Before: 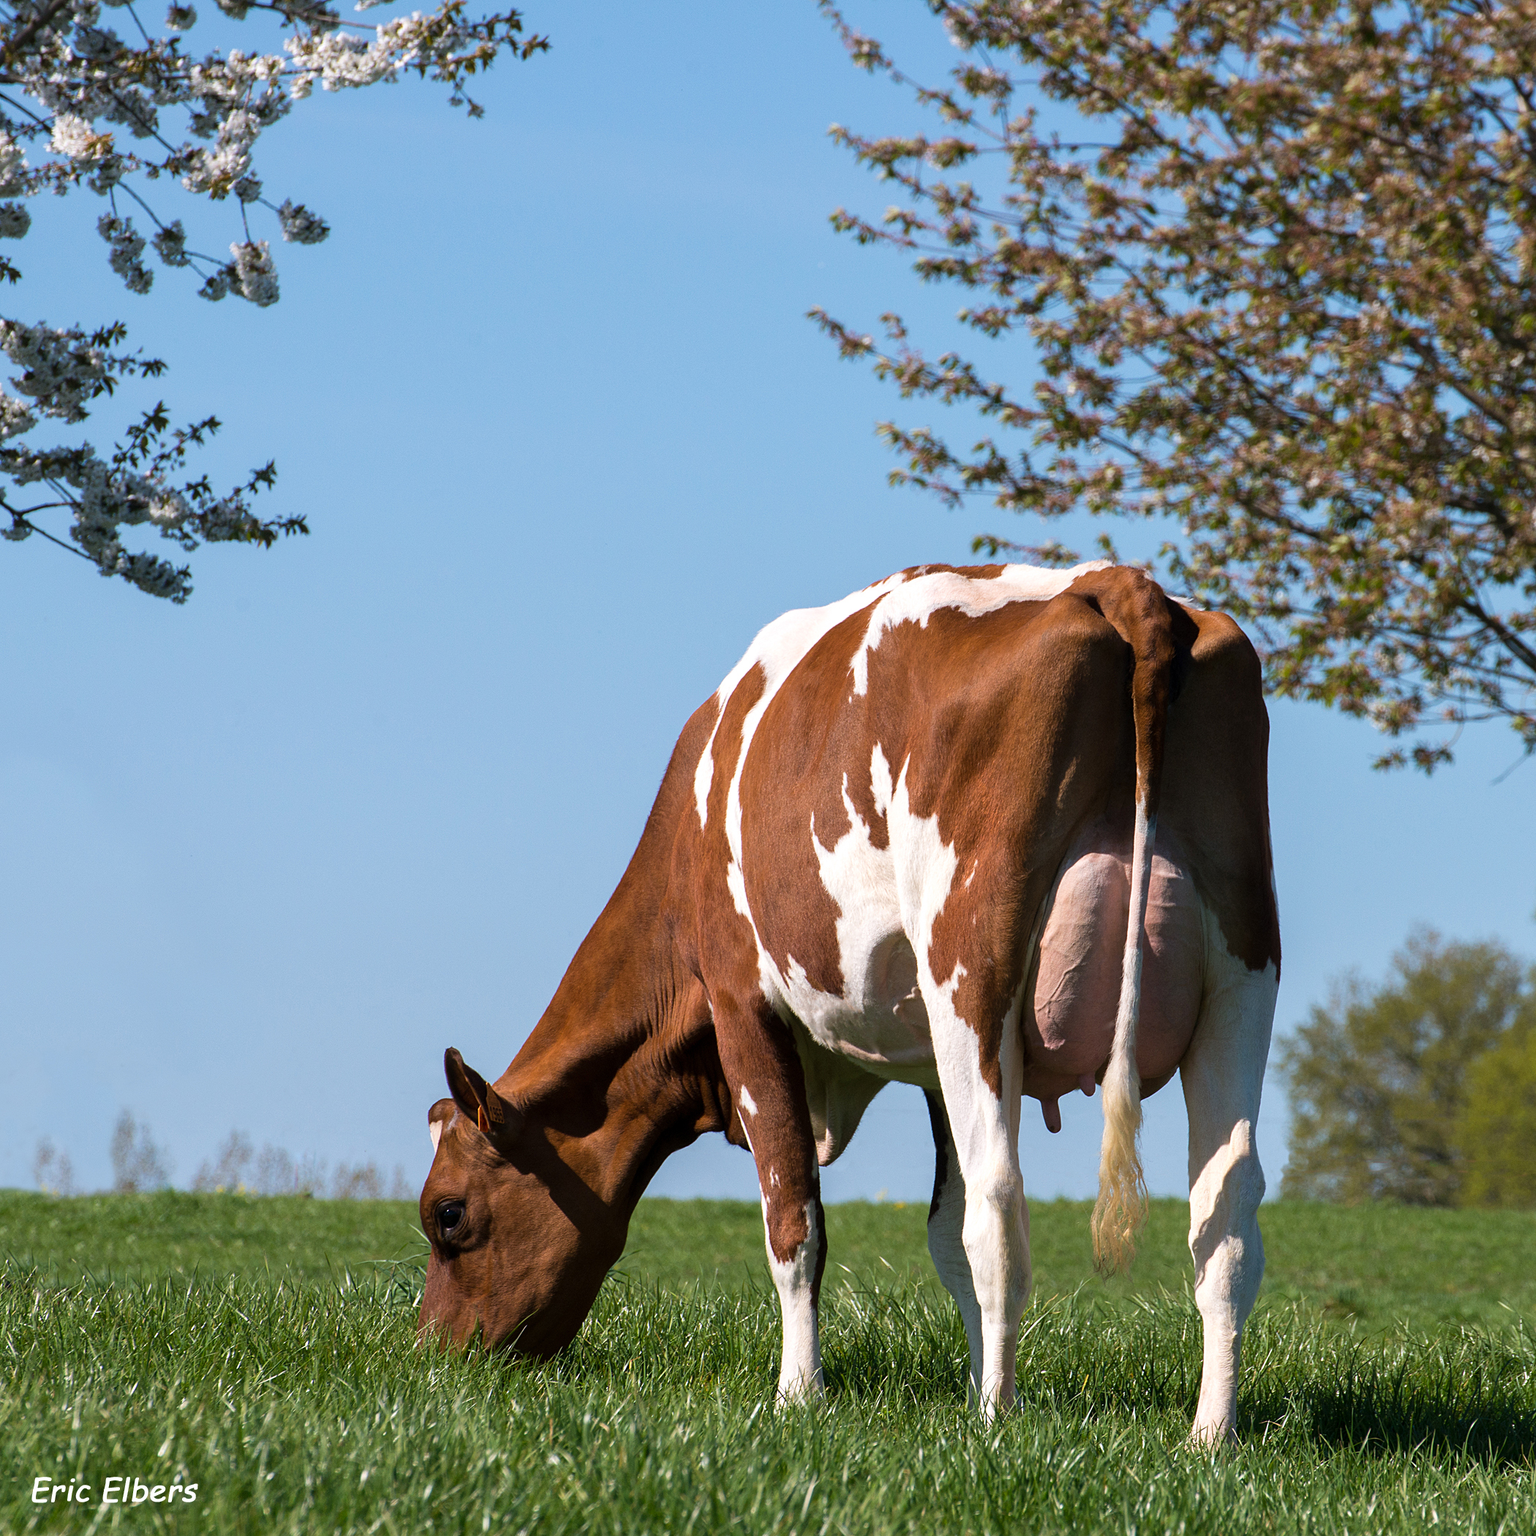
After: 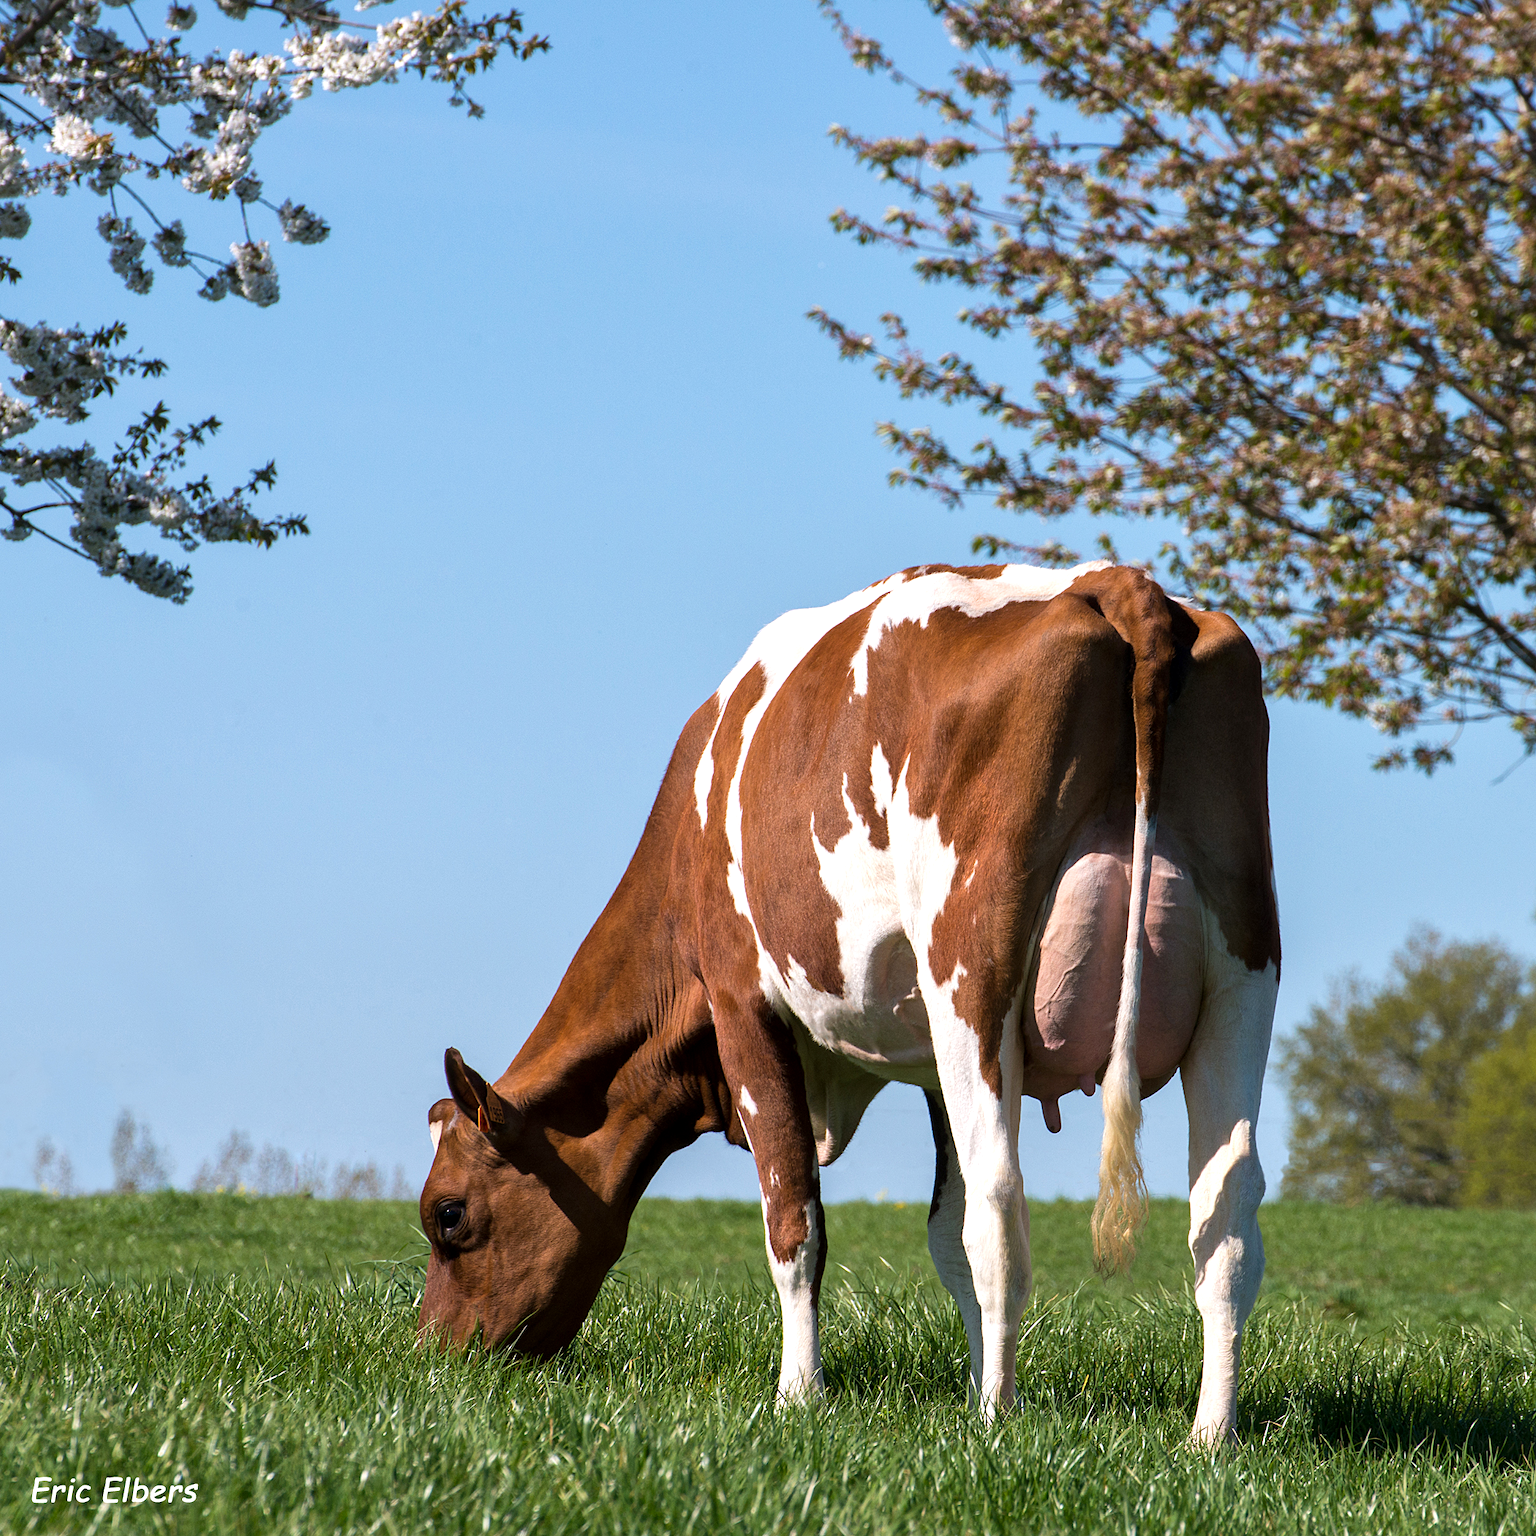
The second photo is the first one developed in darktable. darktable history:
exposure: exposure 0.2 EV, compensate highlight preservation false
local contrast: mode bilateral grid, contrast 20, coarseness 50, detail 120%, midtone range 0.2
